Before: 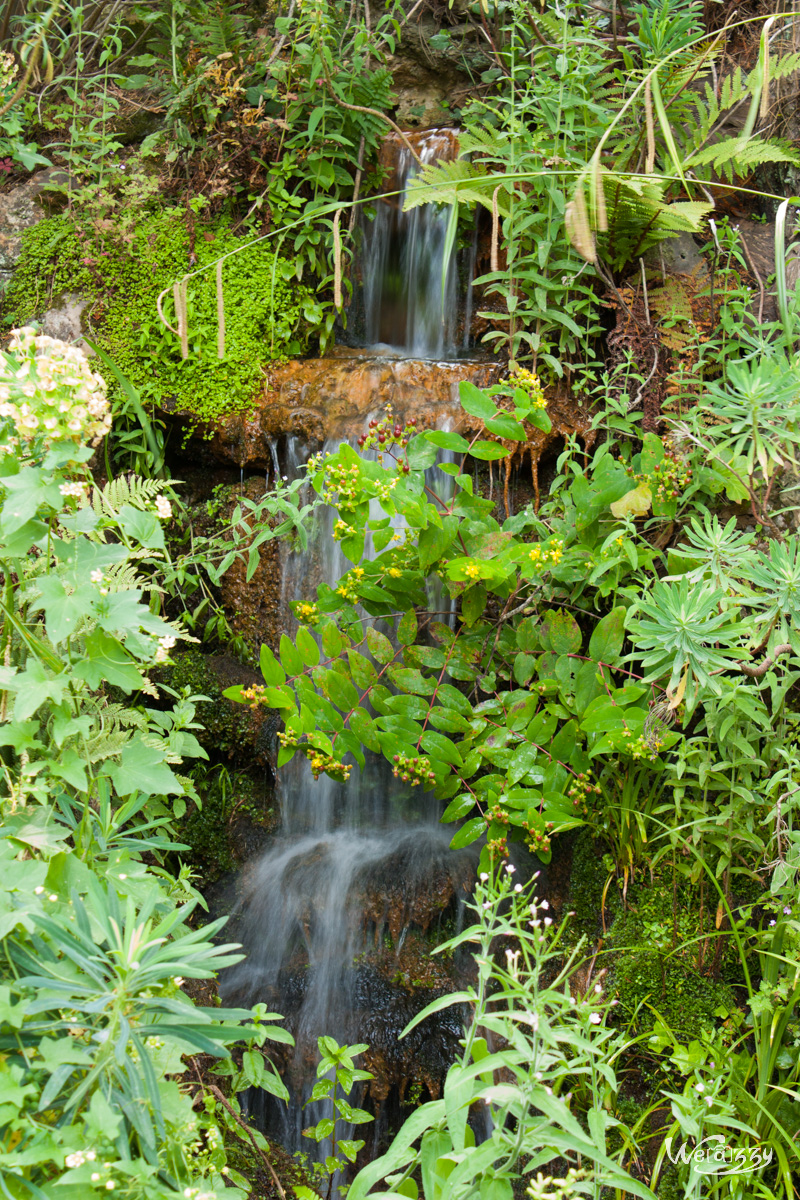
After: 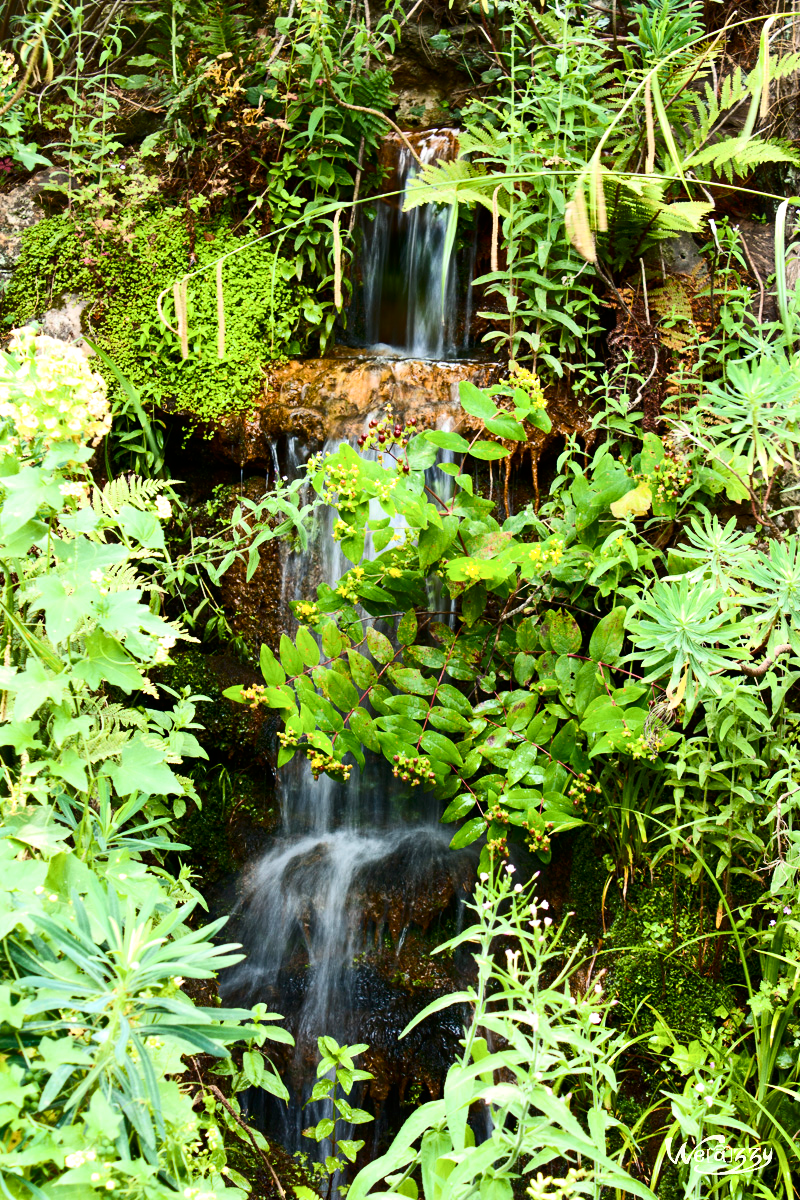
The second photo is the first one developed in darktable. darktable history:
color balance rgb: shadows lift › luminance -20%, power › hue 72.24°, highlights gain › luminance 15%, global offset › hue 171.6°, perceptual saturation grading › highlights -15%, perceptual saturation grading › shadows 25%, global vibrance 30%, contrast 10%
contrast brightness saturation: contrast 0.28
